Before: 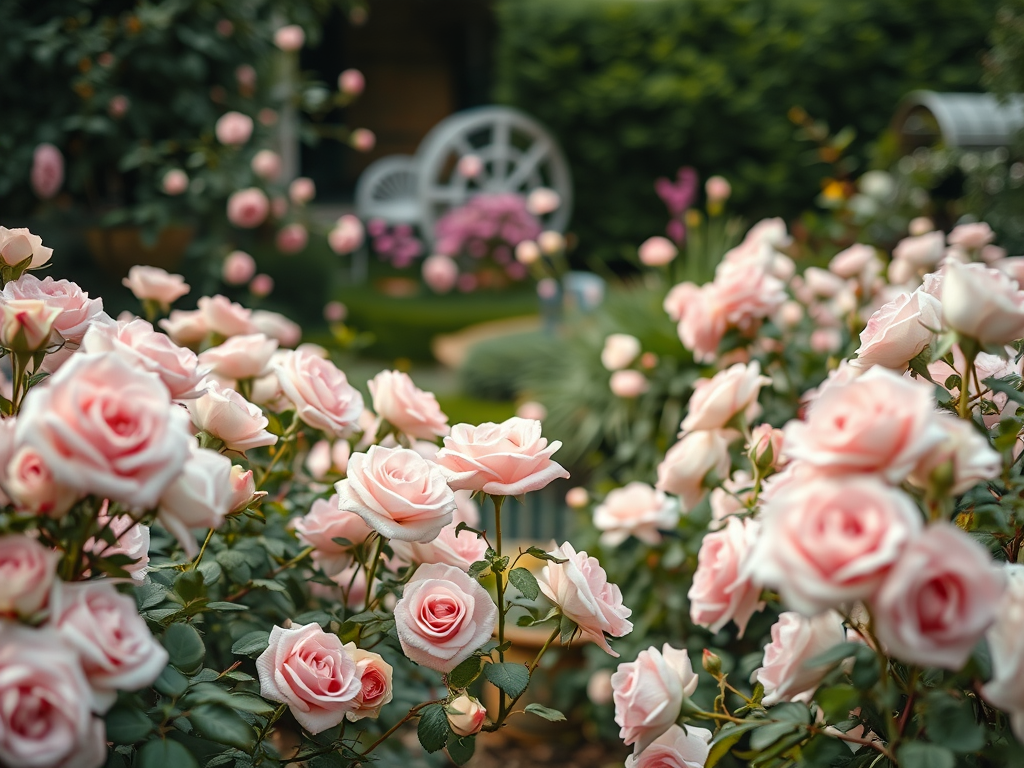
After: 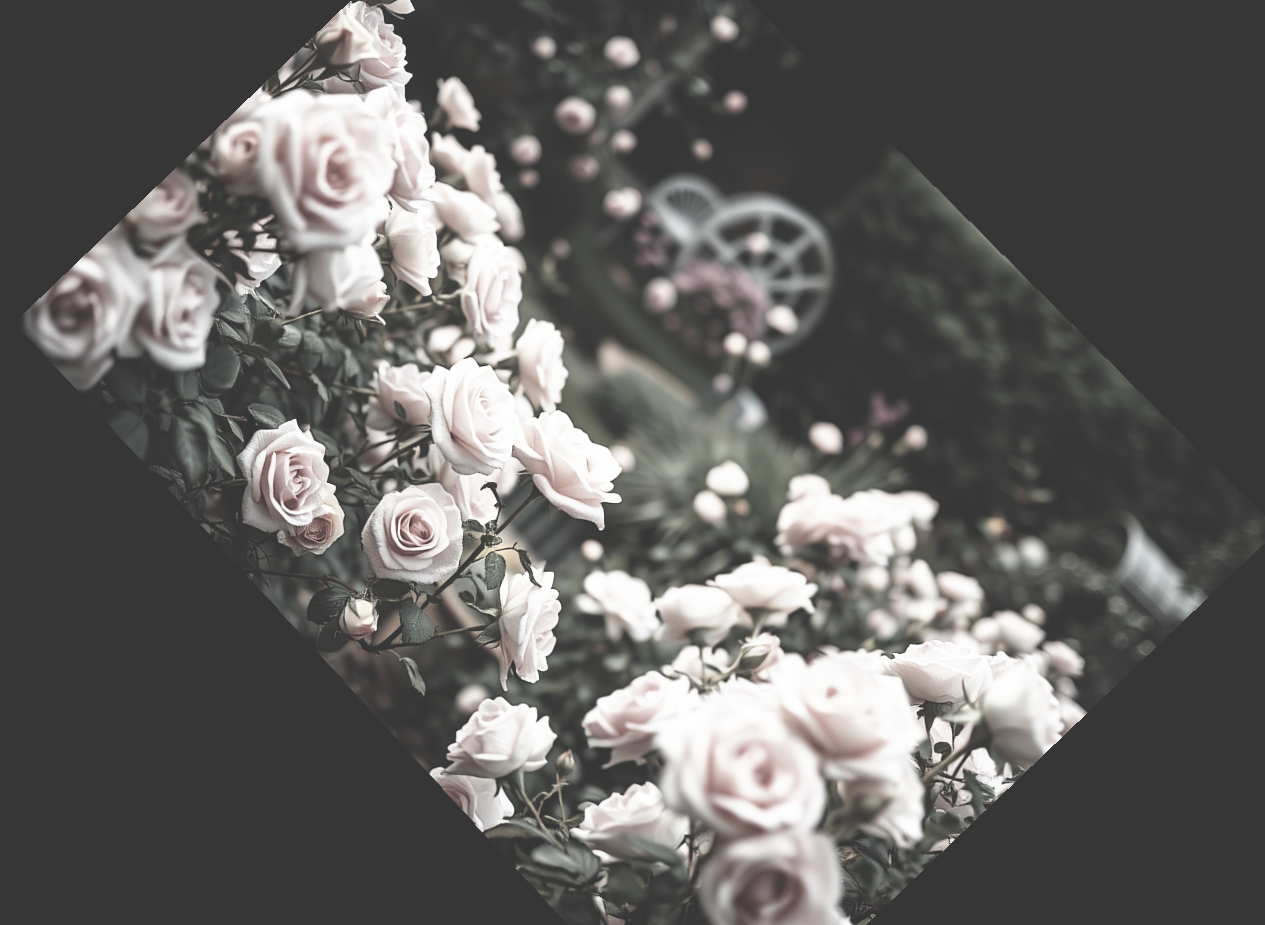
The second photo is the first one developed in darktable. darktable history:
base curve: curves: ch0 [(0, 0.036) (0.007, 0.037) (0.604, 0.887) (1, 1)], preserve colors none
crop and rotate: angle -46.26°, top 16.234%, right 0.912%, bottom 11.704%
contrast brightness saturation: saturation -0.04
color correction: saturation 0.2
tone equalizer: on, module defaults
rotate and perspective: lens shift (horizontal) -0.055, automatic cropping off
